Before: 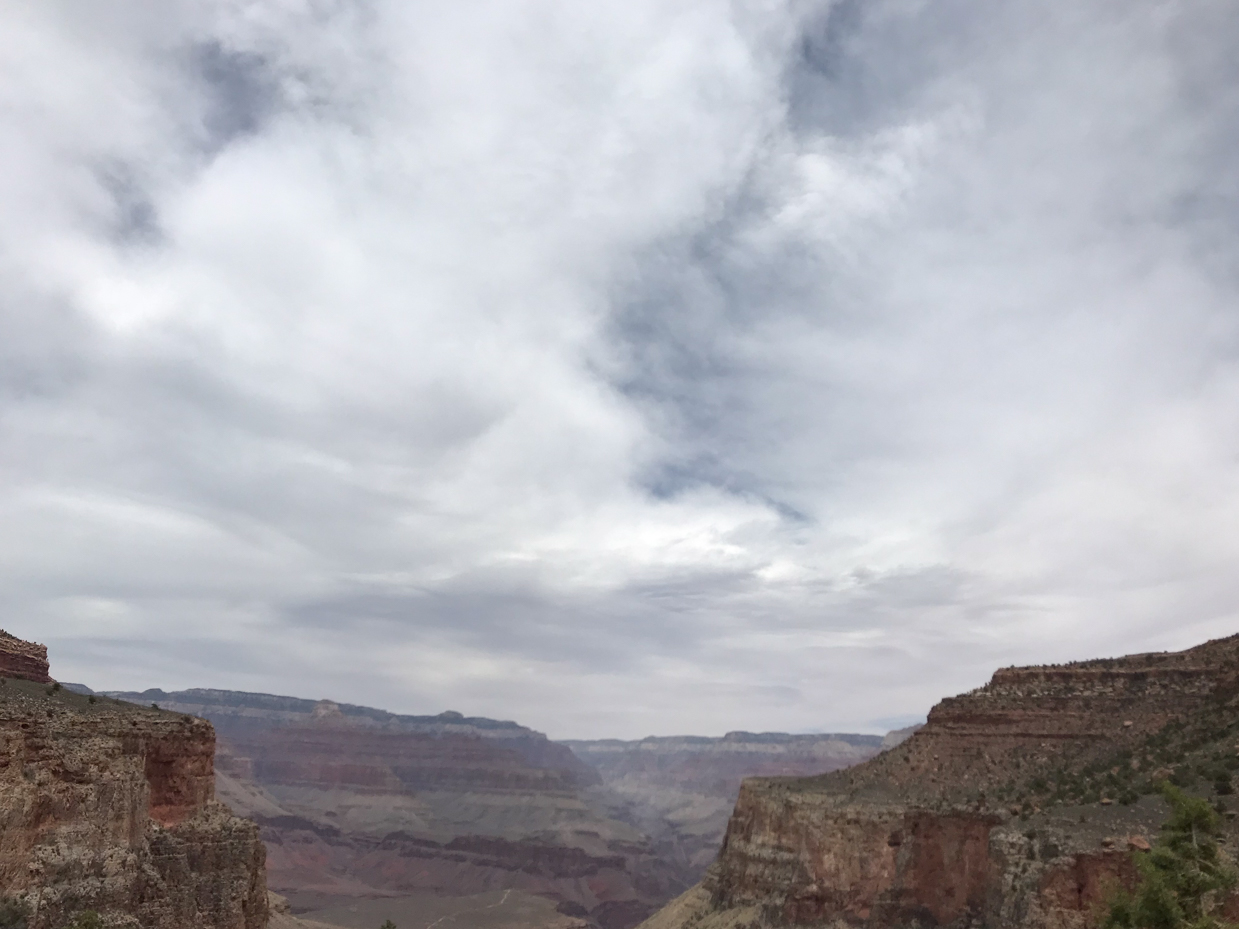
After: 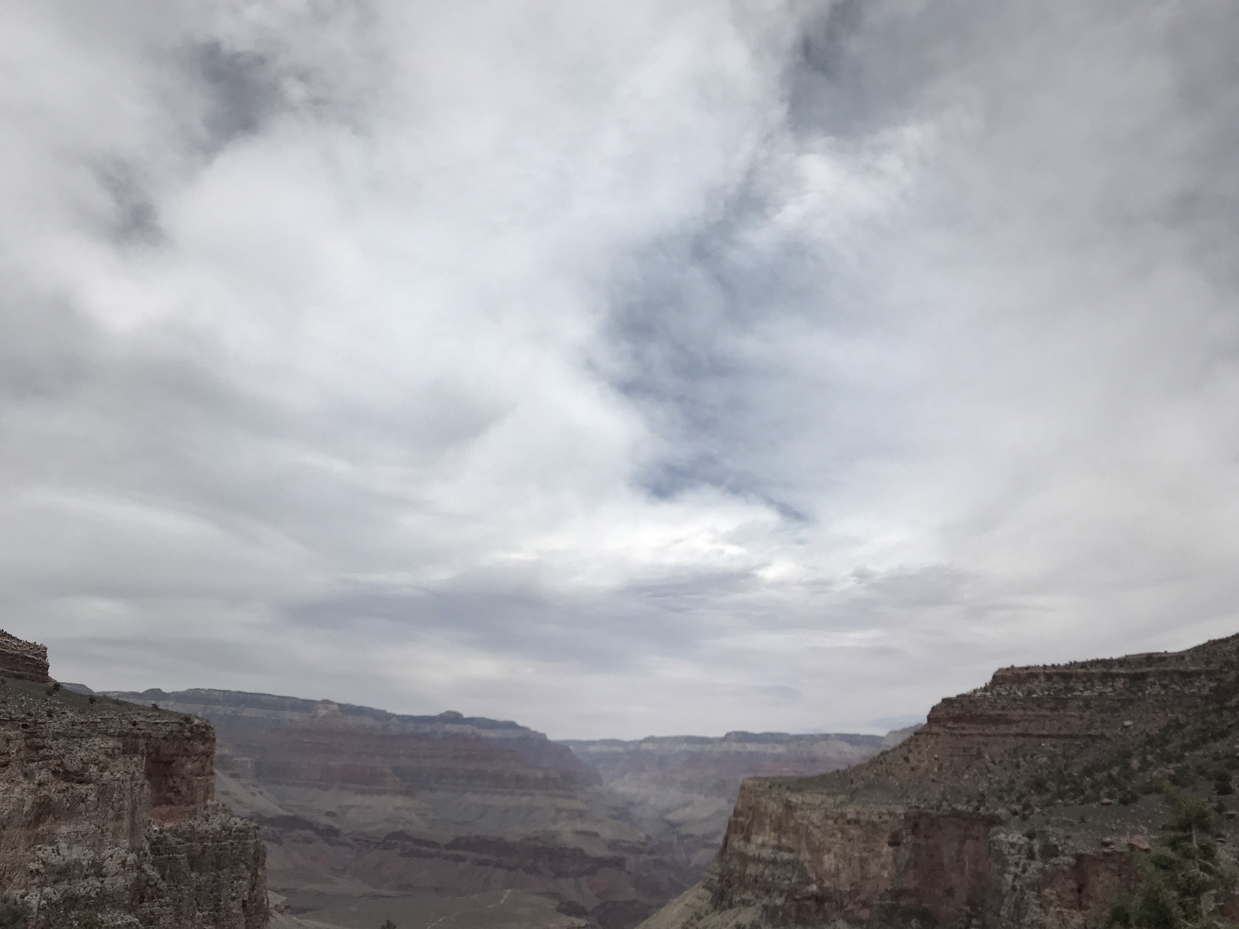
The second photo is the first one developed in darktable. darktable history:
vignetting: fall-off start 39.17%, fall-off radius 41.21%, brightness -0.202, unbound false
